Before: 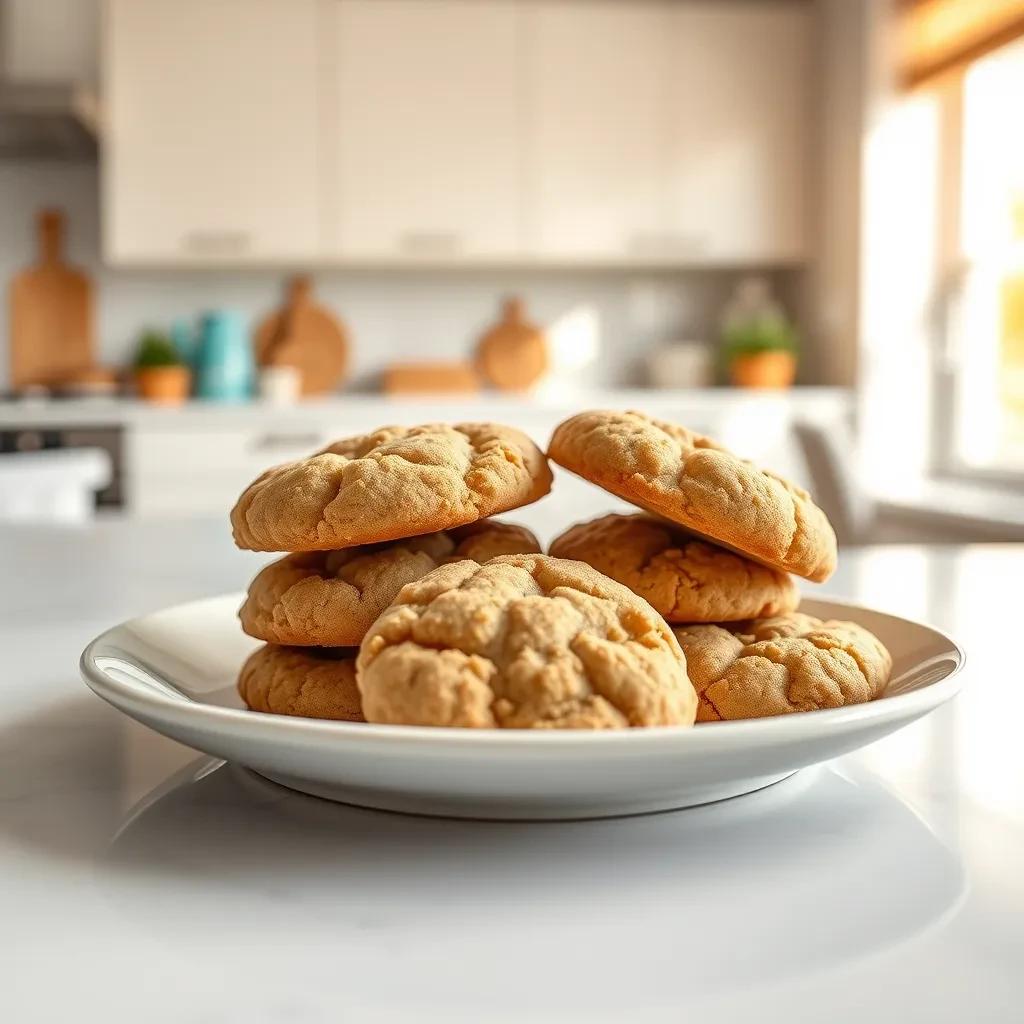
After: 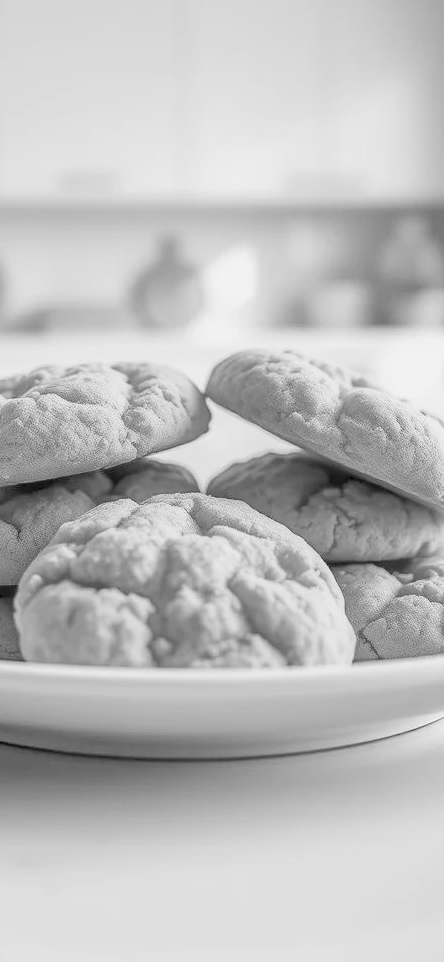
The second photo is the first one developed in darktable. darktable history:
monochrome: on, module defaults
levels: levels [0.093, 0.434, 0.988]
lowpass: radius 0.1, contrast 0.85, saturation 1.1, unbound 0
crop: left 33.452%, top 6.025%, right 23.155%
